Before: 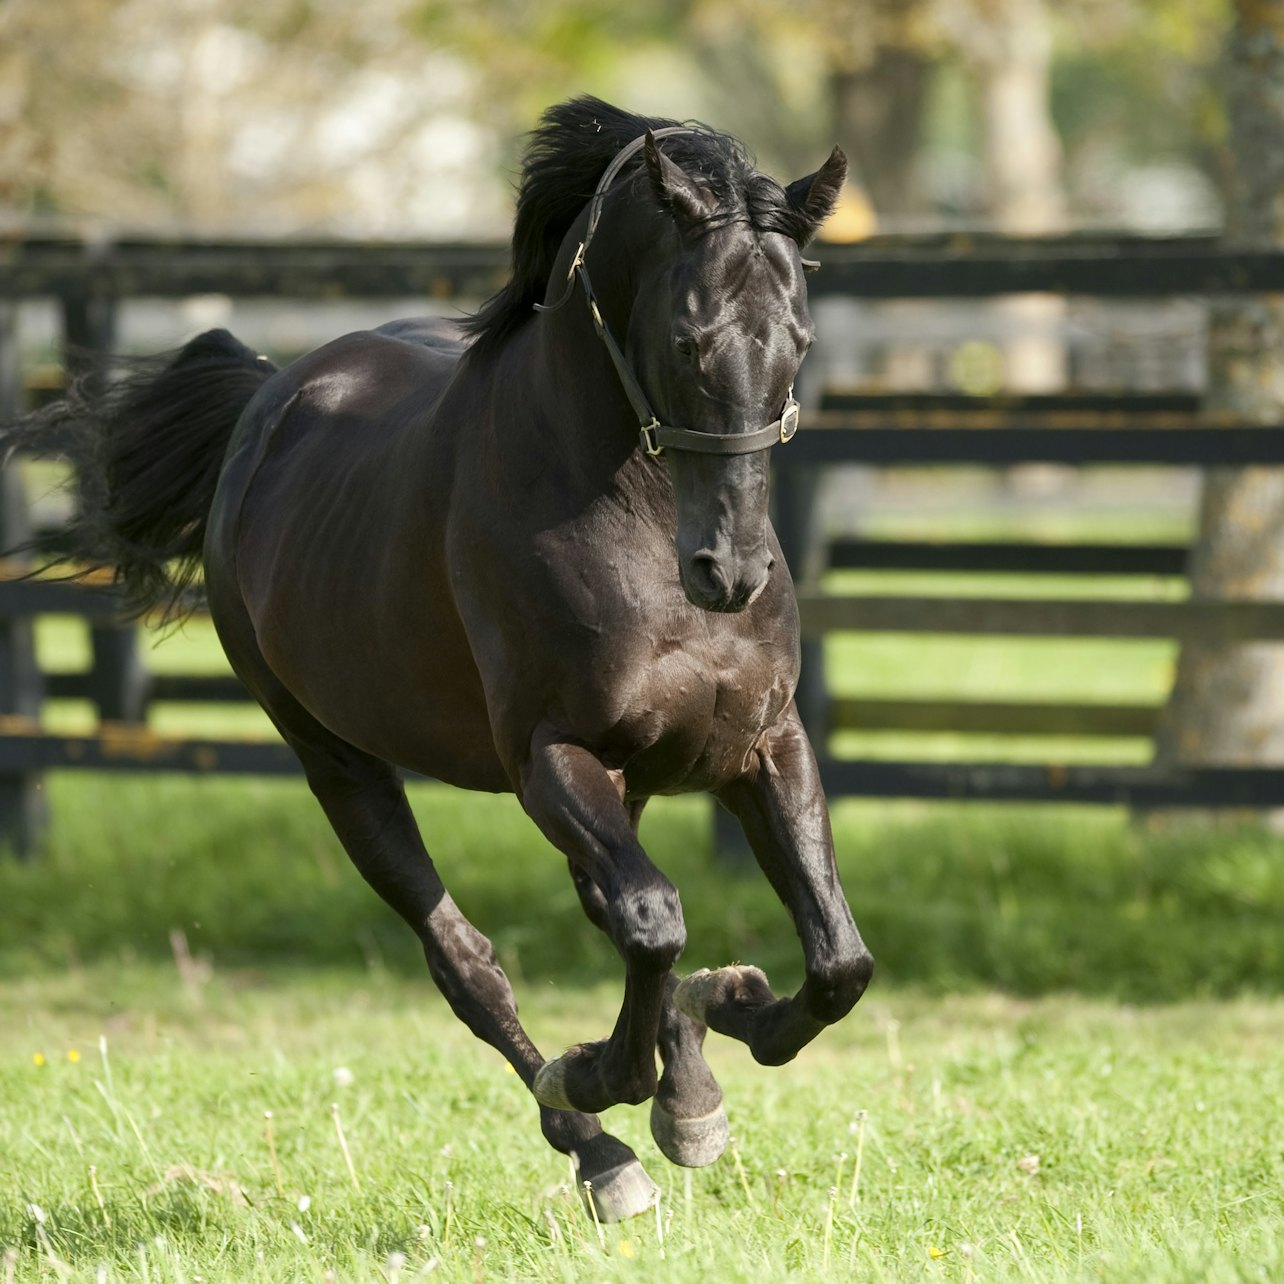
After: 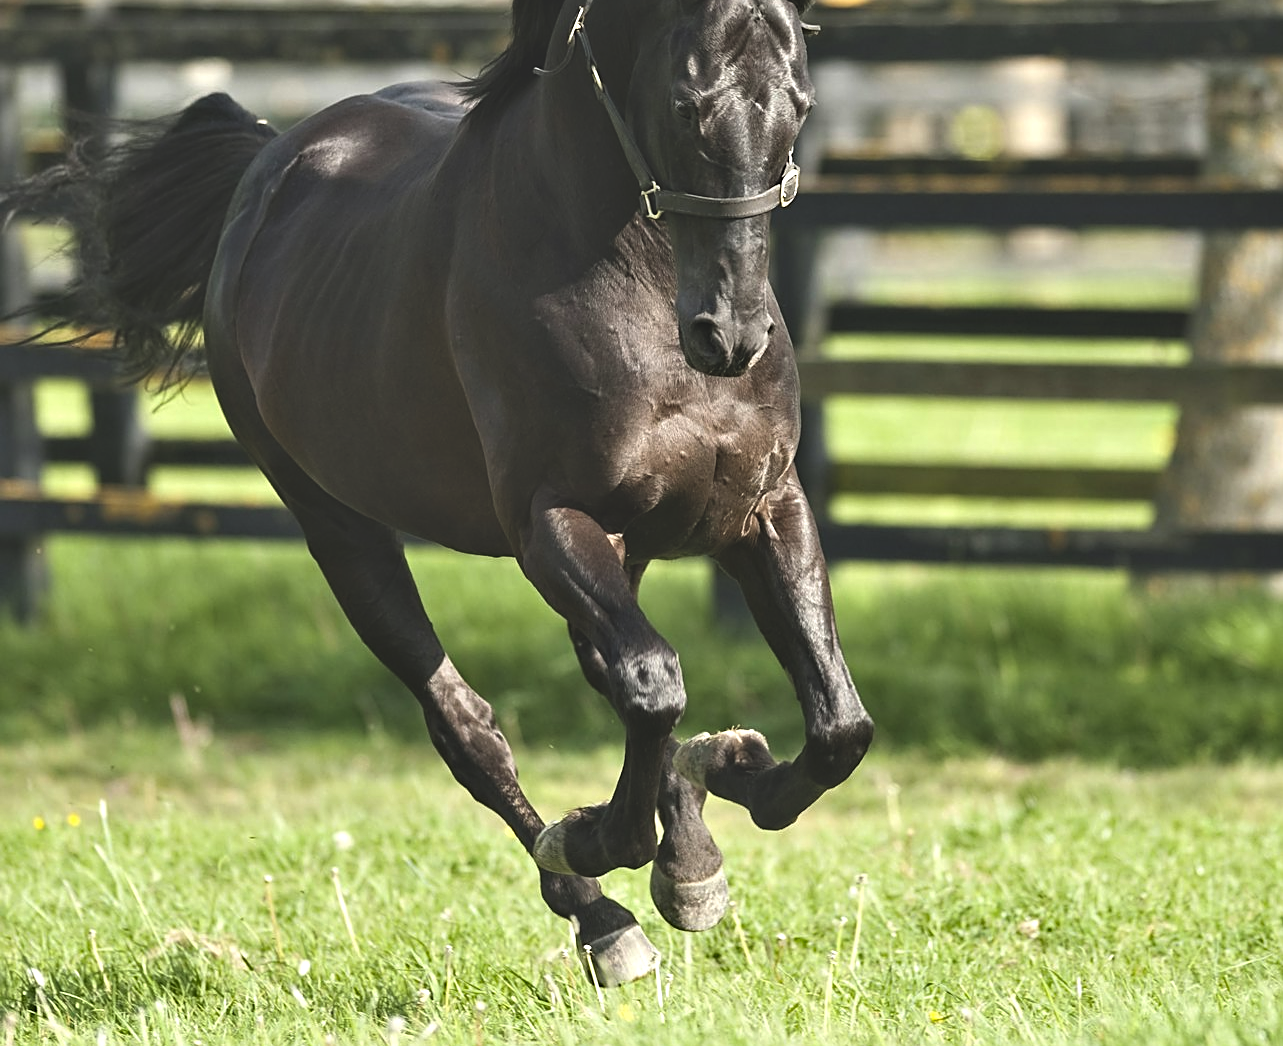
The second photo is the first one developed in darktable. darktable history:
color balance rgb: perceptual saturation grading › global saturation 10%, global vibrance 10%
contrast equalizer: y [[0.545, 0.572, 0.59, 0.59, 0.571, 0.545], [0.5 ×6], [0.5 ×6], [0 ×6], [0 ×6]]
sharpen: on, module defaults
base curve: curves: ch0 [(0, 0) (0.472, 0.455) (1, 1)], preserve colors none
exposure: black level correction -0.03, compensate highlight preservation false
crop and rotate: top 18.507%
